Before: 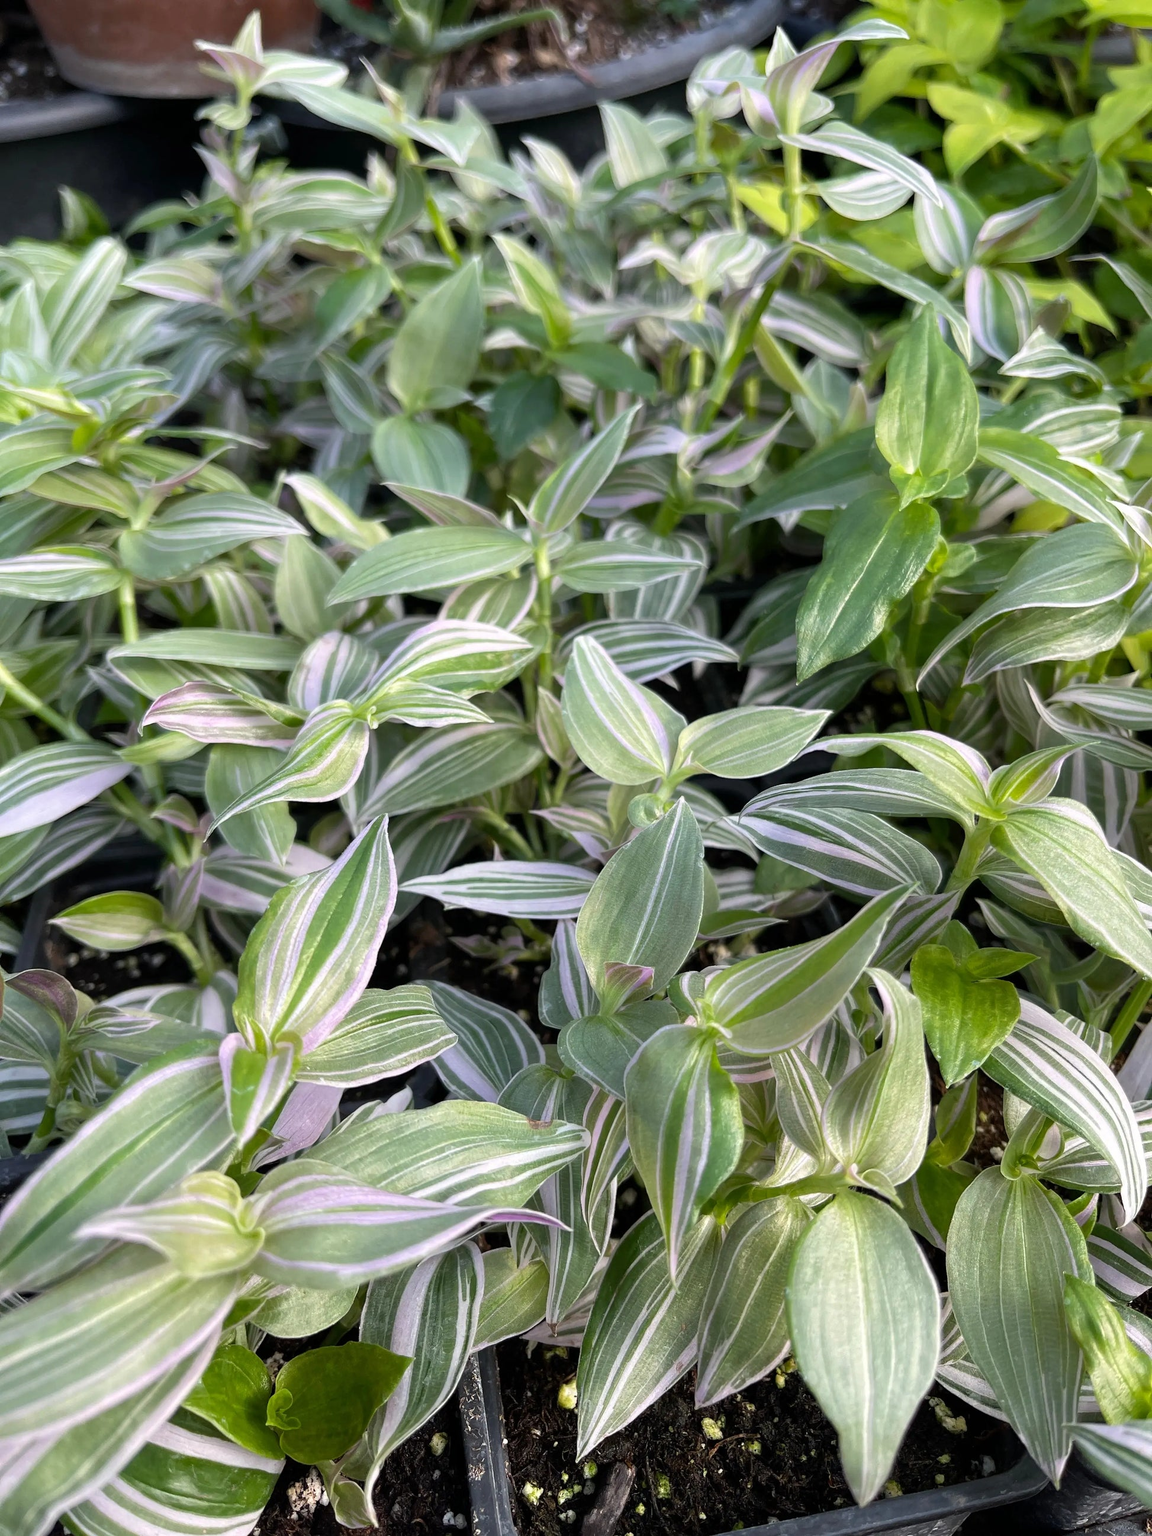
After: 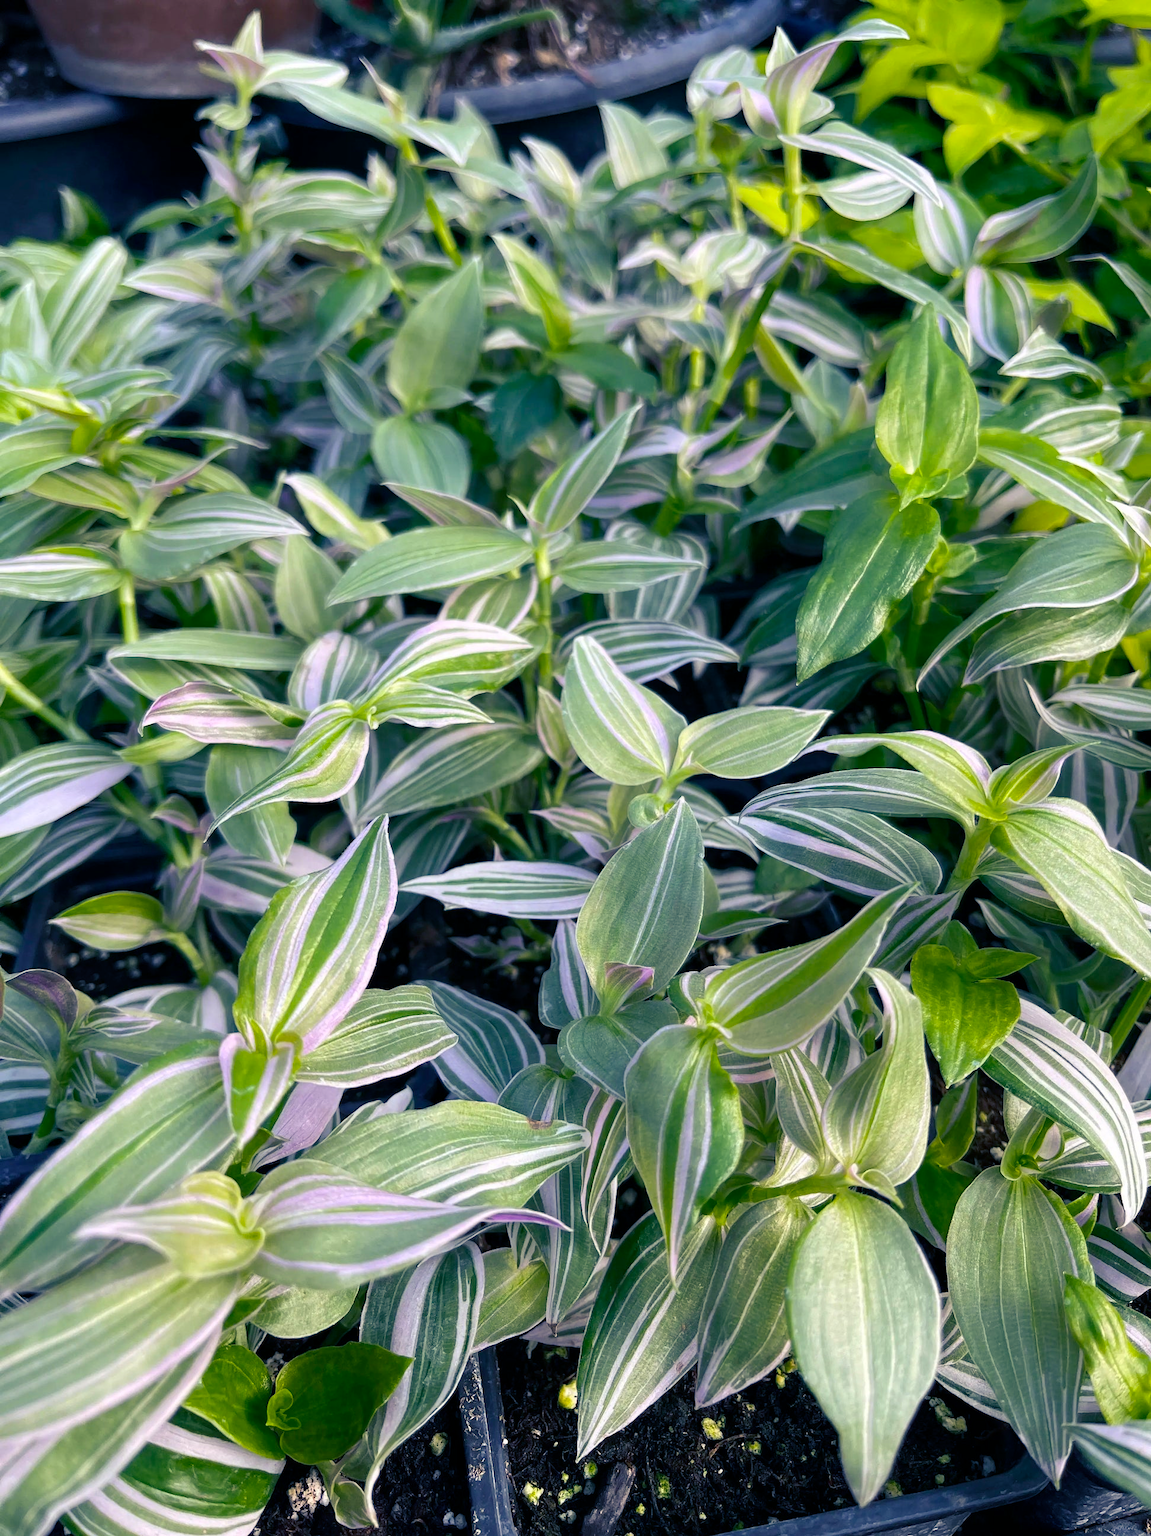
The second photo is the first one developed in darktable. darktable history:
color balance rgb: shadows lift › luminance -40.748%, shadows lift › chroma 14.431%, shadows lift › hue 259.76°, perceptual saturation grading › global saturation 30.074%
